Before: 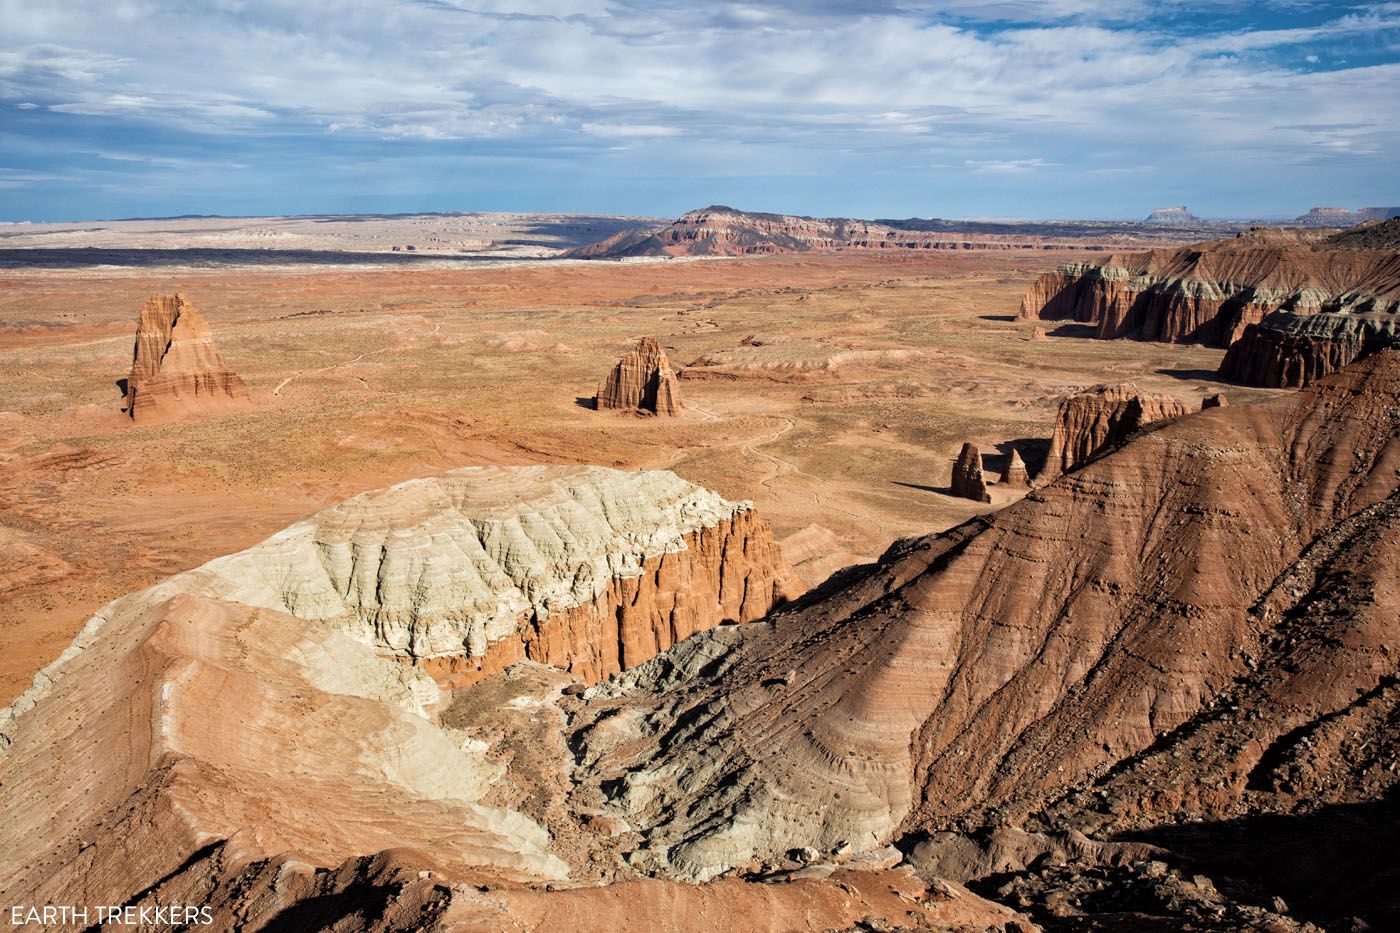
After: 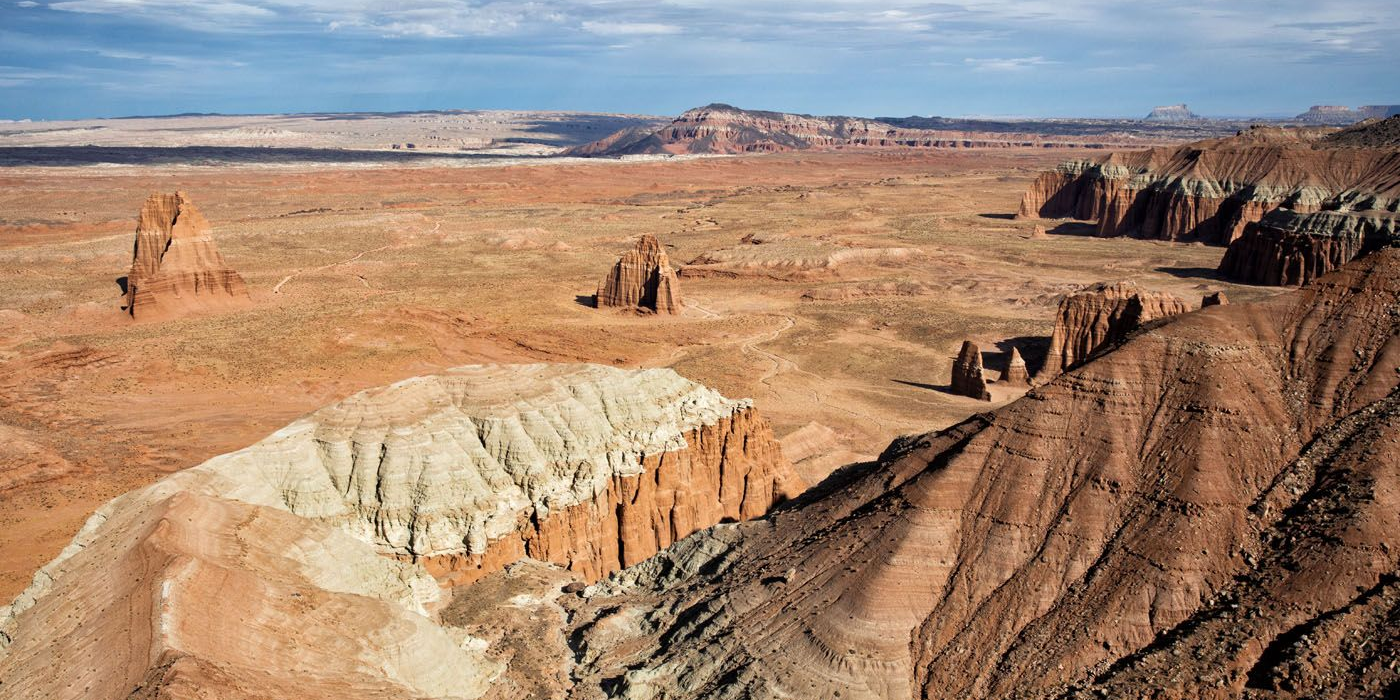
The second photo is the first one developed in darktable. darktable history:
crop: top 11.031%, bottom 13.889%
